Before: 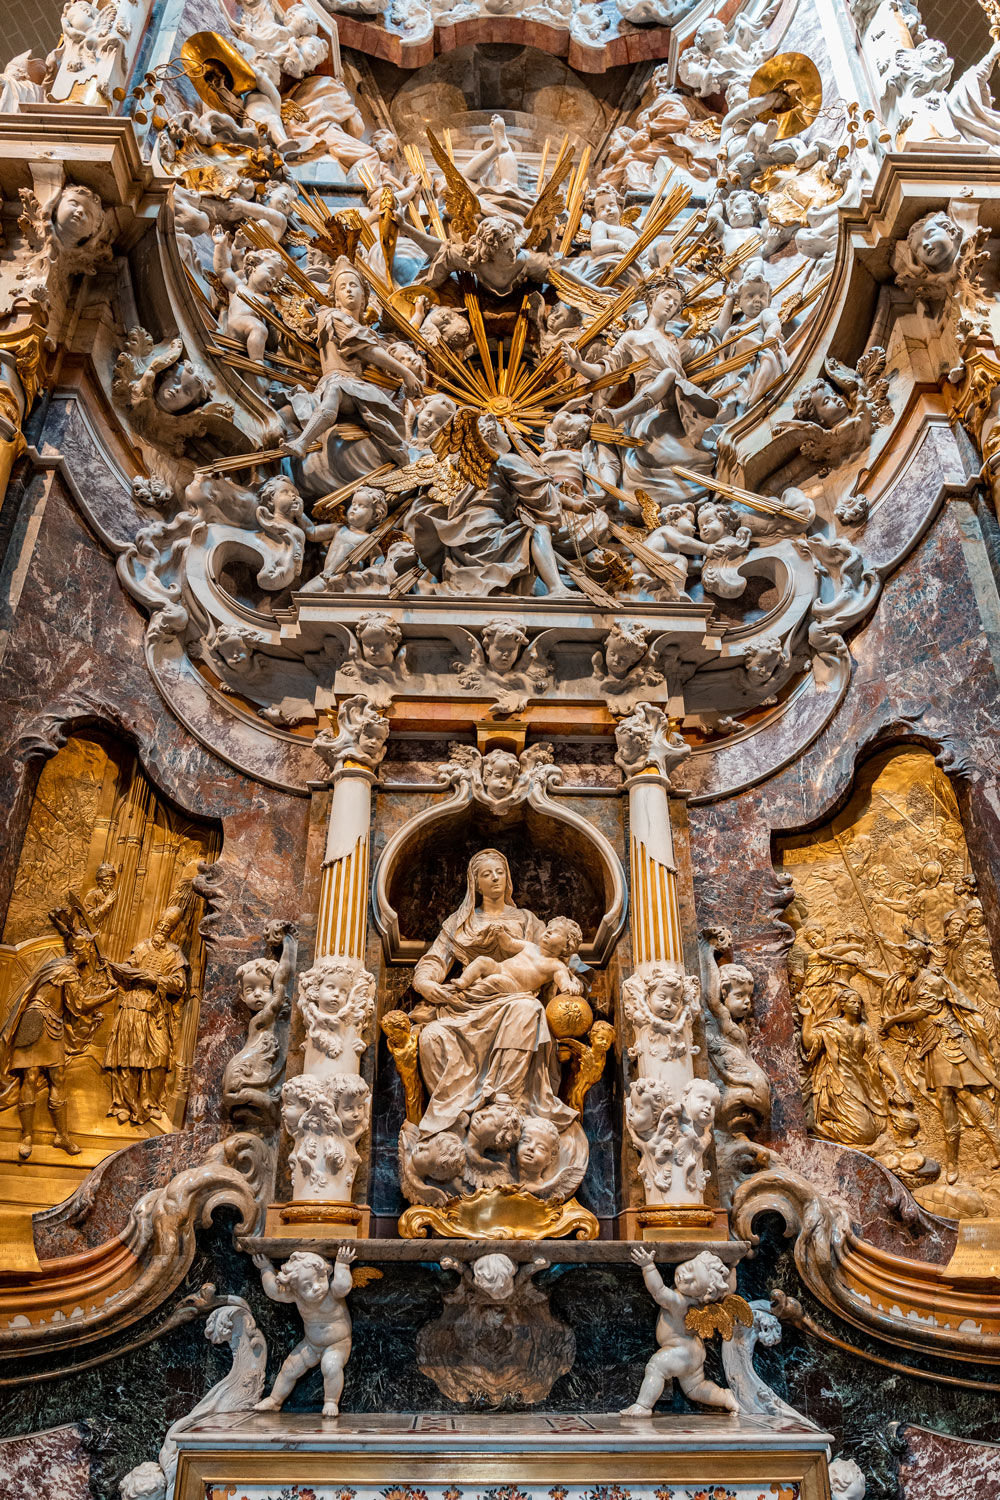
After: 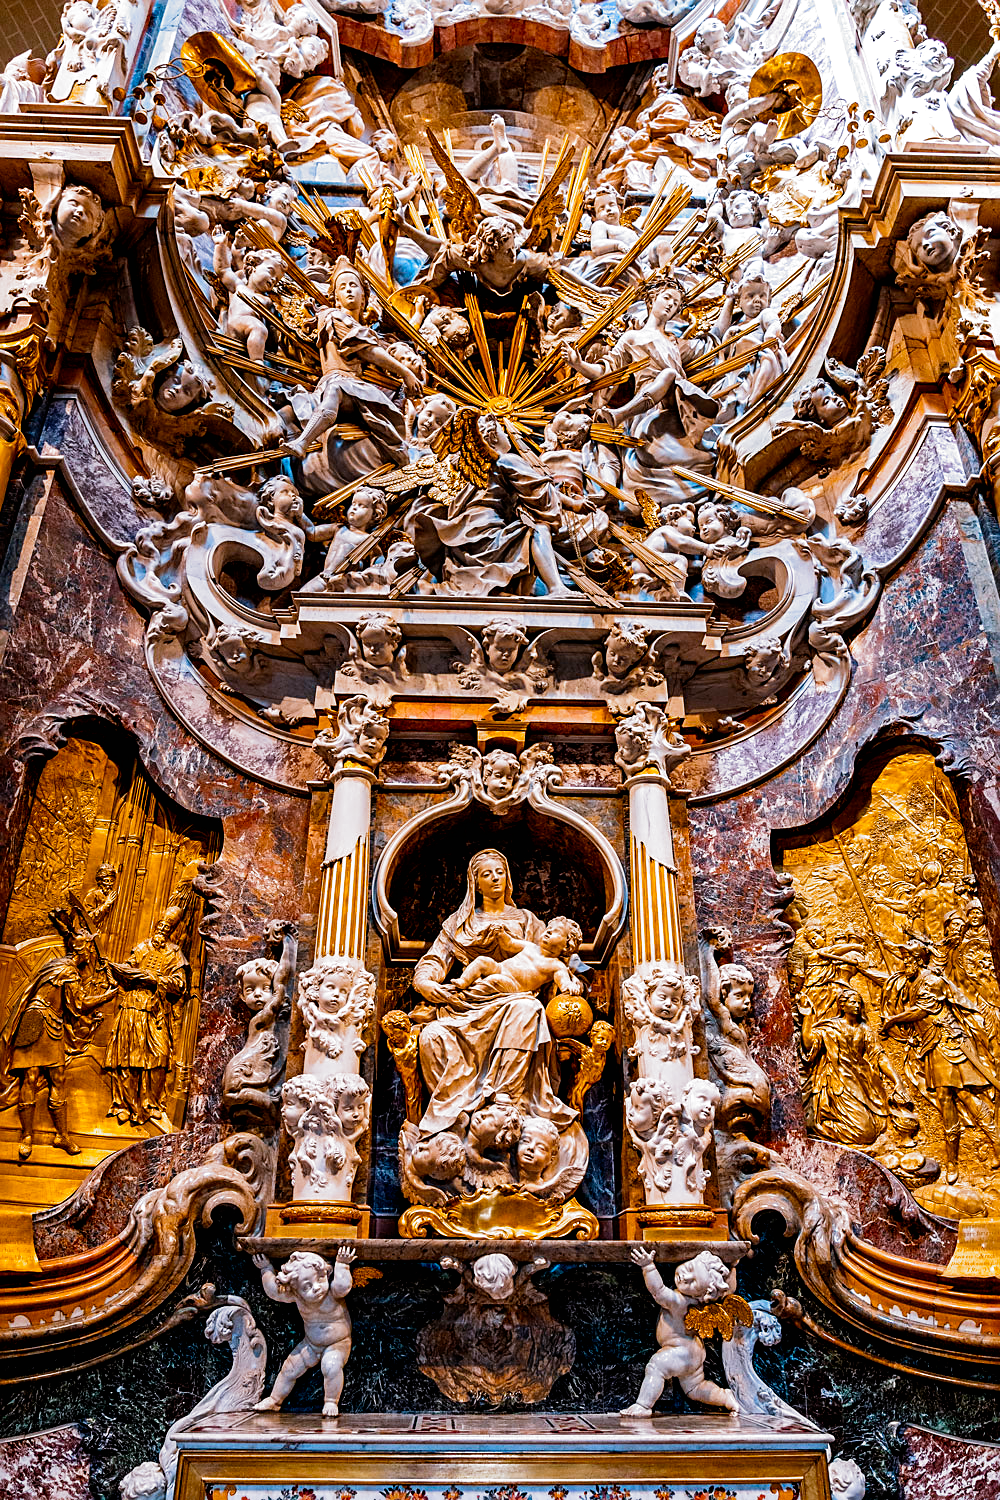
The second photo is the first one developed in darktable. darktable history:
white balance: red 1.004, blue 1.096
filmic rgb: black relative exposure -8.2 EV, white relative exposure 2.2 EV, threshold 3 EV, hardness 7.11, latitude 75%, contrast 1.325, highlights saturation mix -2%, shadows ↔ highlights balance 30%, preserve chrominance no, color science v5 (2021), contrast in shadows safe, contrast in highlights safe, enable highlight reconstruction true
sharpen: on, module defaults
color balance rgb: linear chroma grading › global chroma 15%, perceptual saturation grading › global saturation 30%
